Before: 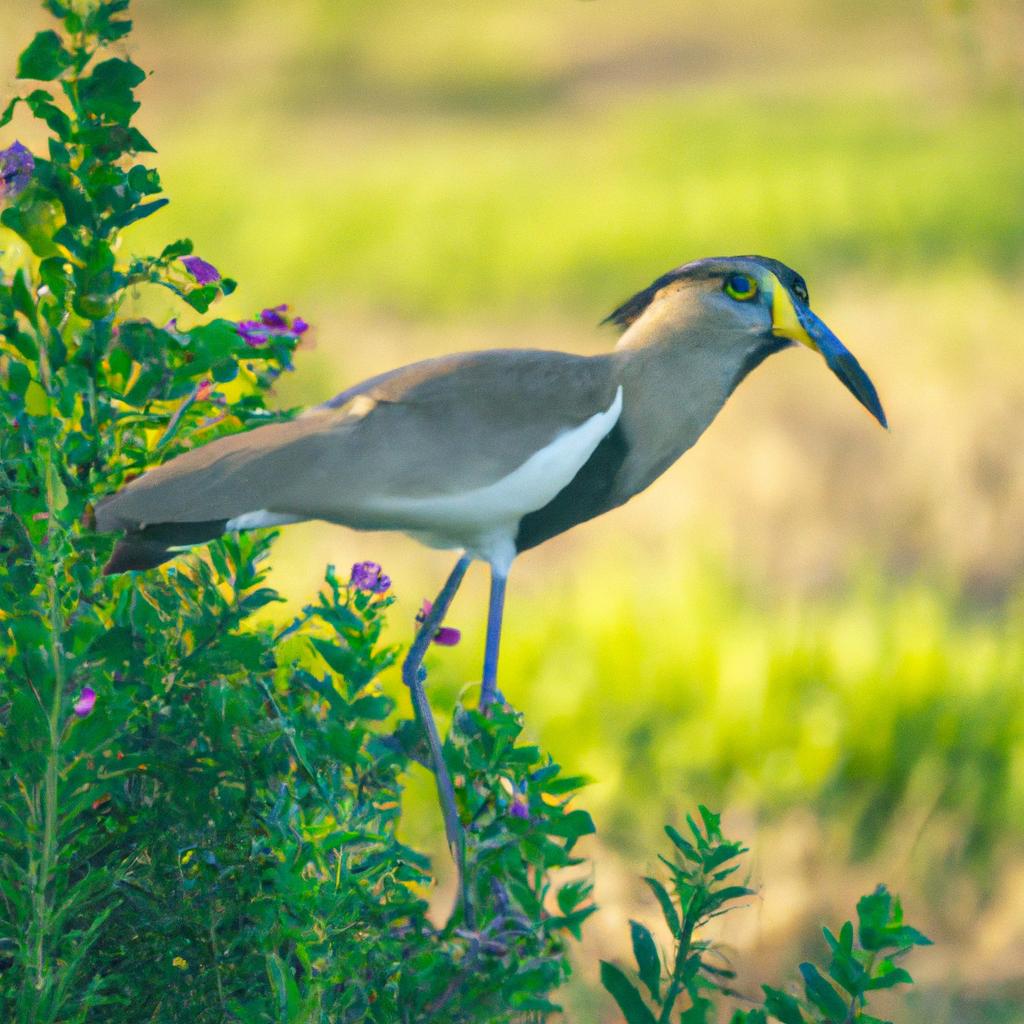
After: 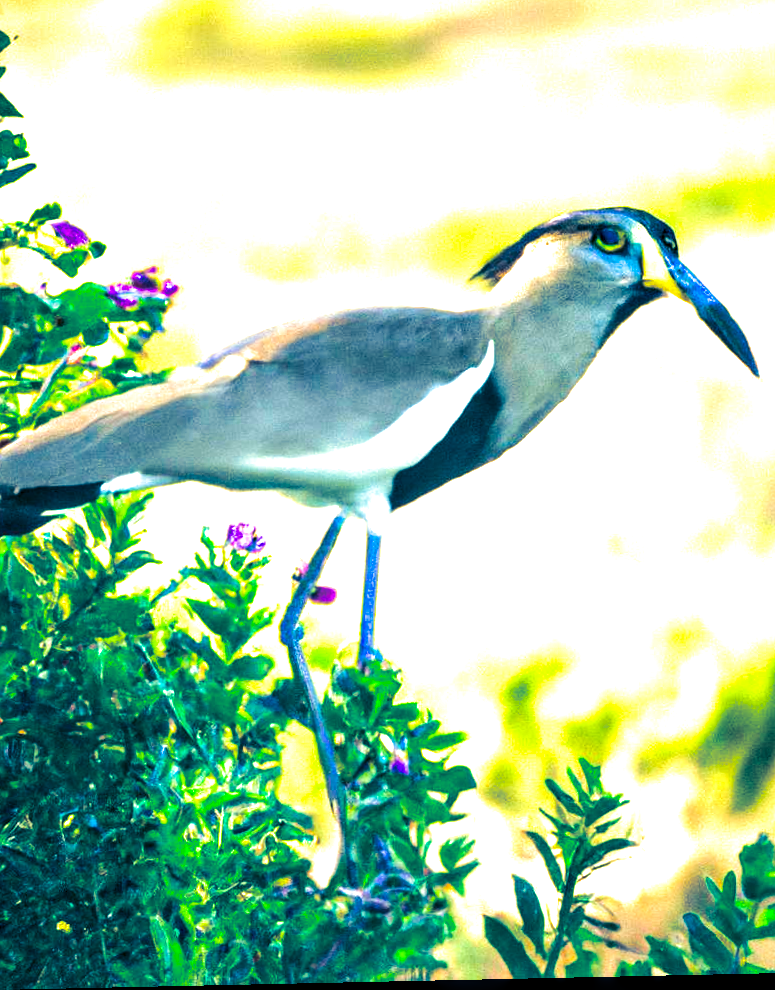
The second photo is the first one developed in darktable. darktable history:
crop and rotate: left 13.15%, top 5.251%, right 12.609%
color balance rgb: global offset › luminance -0.37%, perceptual saturation grading › highlights -17.77%, perceptual saturation grading › mid-tones 33.1%, perceptual saturation grading › shadows 50.52%, perceptual brilliance grading › highlights 20%, perceptual brilliance grading › mid-tones 20%, perceptual brilliance grading › shadows -20%, global vibrance 50%
local contrast: detail 135%, midtone range 0.75
split-toning: shadows › hue 226.8°, shadows › saturation 0.84
rotate and perspective: rotation -1.24°, automatic cropping off
exposure: black level correction 0, exposure 0.7 EV, compensate highlight preservation false
